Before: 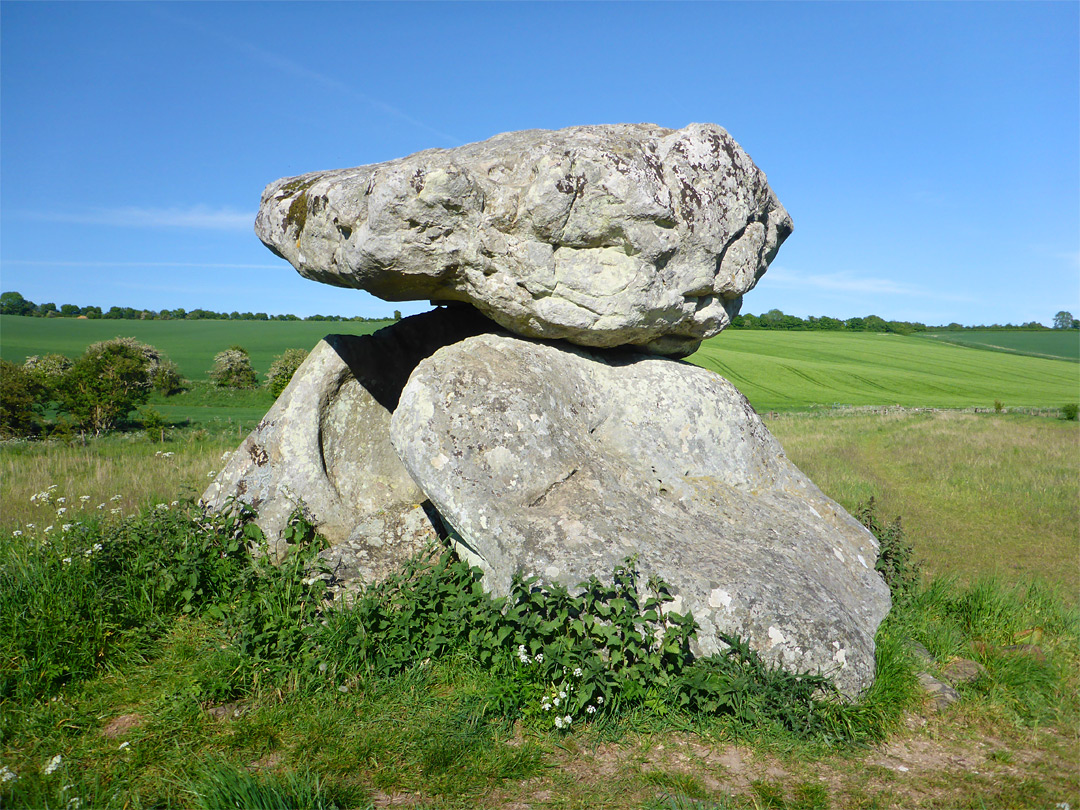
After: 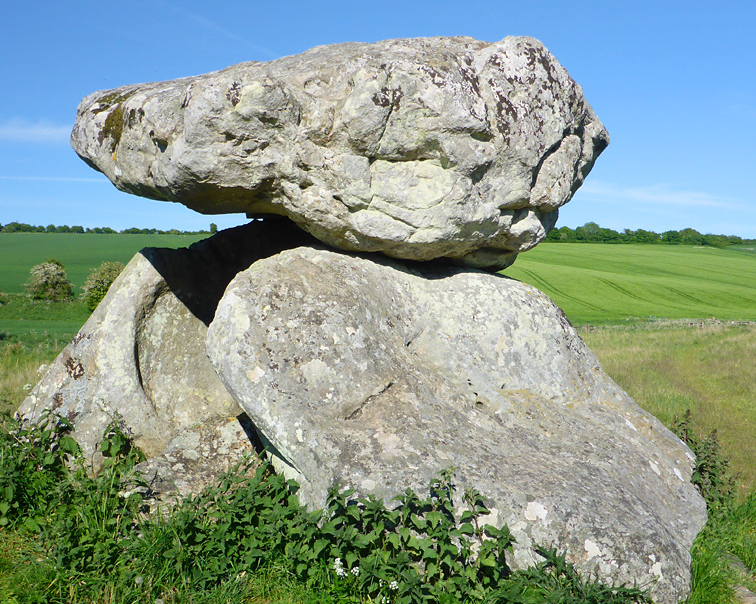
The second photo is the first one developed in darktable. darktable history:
crop and rotate: left 17.065%, top 10.804%, right 12.889%, bottom 14.559%
